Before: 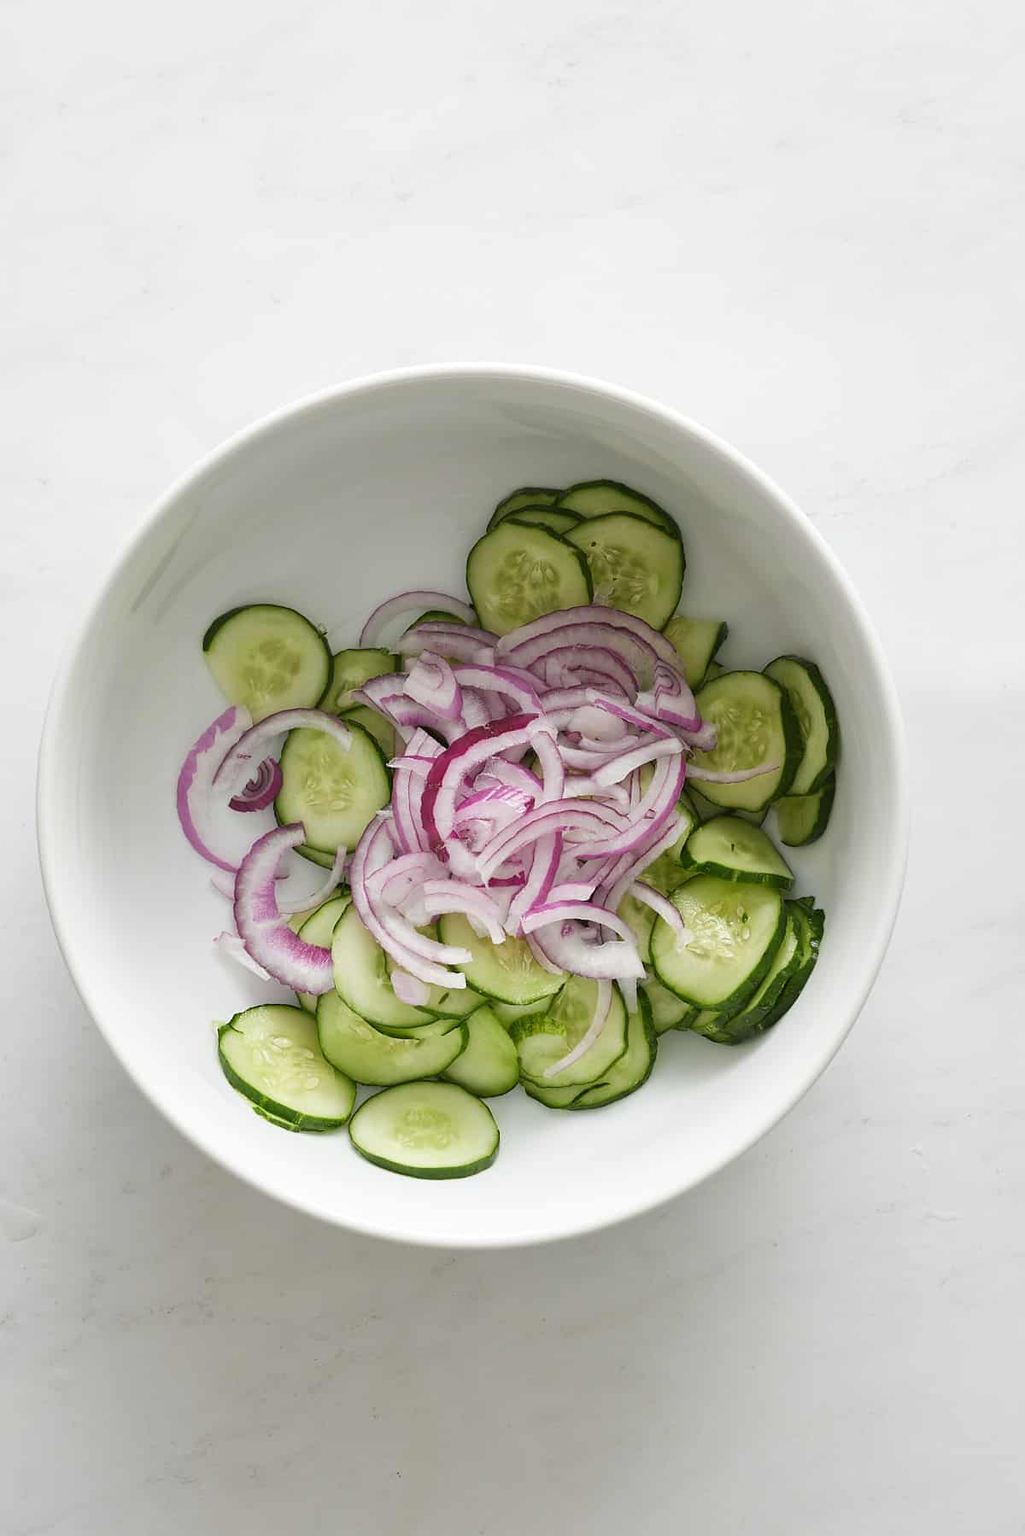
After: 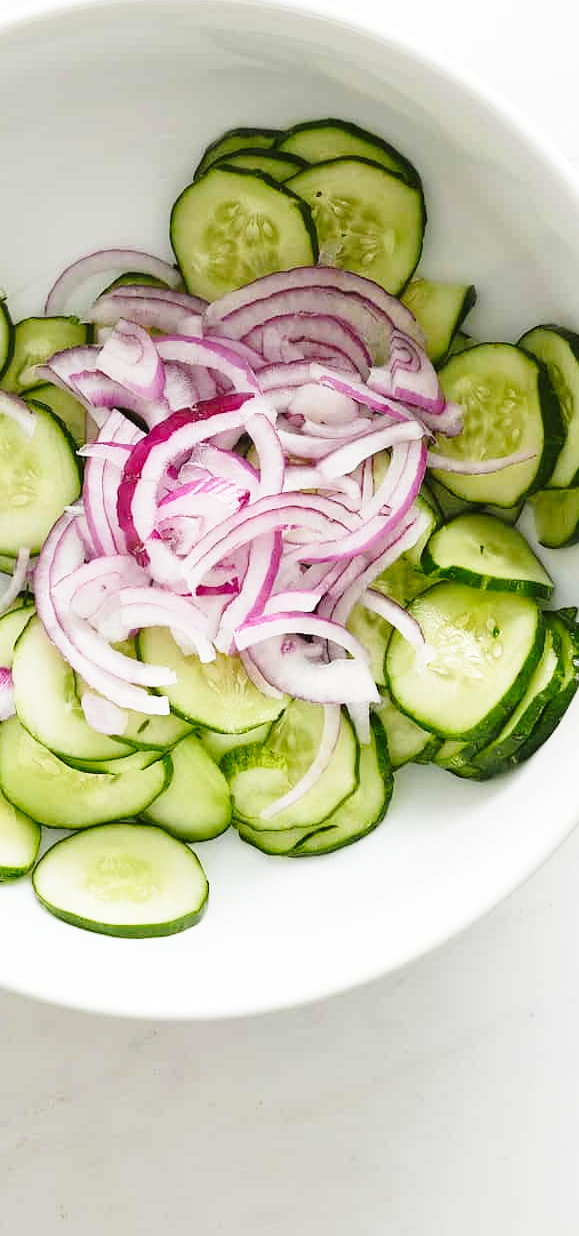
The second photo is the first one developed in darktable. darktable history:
crop: left 31.379%, top 24.658%, right 20.326%, bottom 6.628%
base curve: curves: ch0 [(0, 0) (0.028, 0.03) (0.121, 0.232) (0.46, 0.748) (0.859, 0.968) (1, 1)], preserve colors none
exposure: exposure 0 EV, compensate highlight preservation false
